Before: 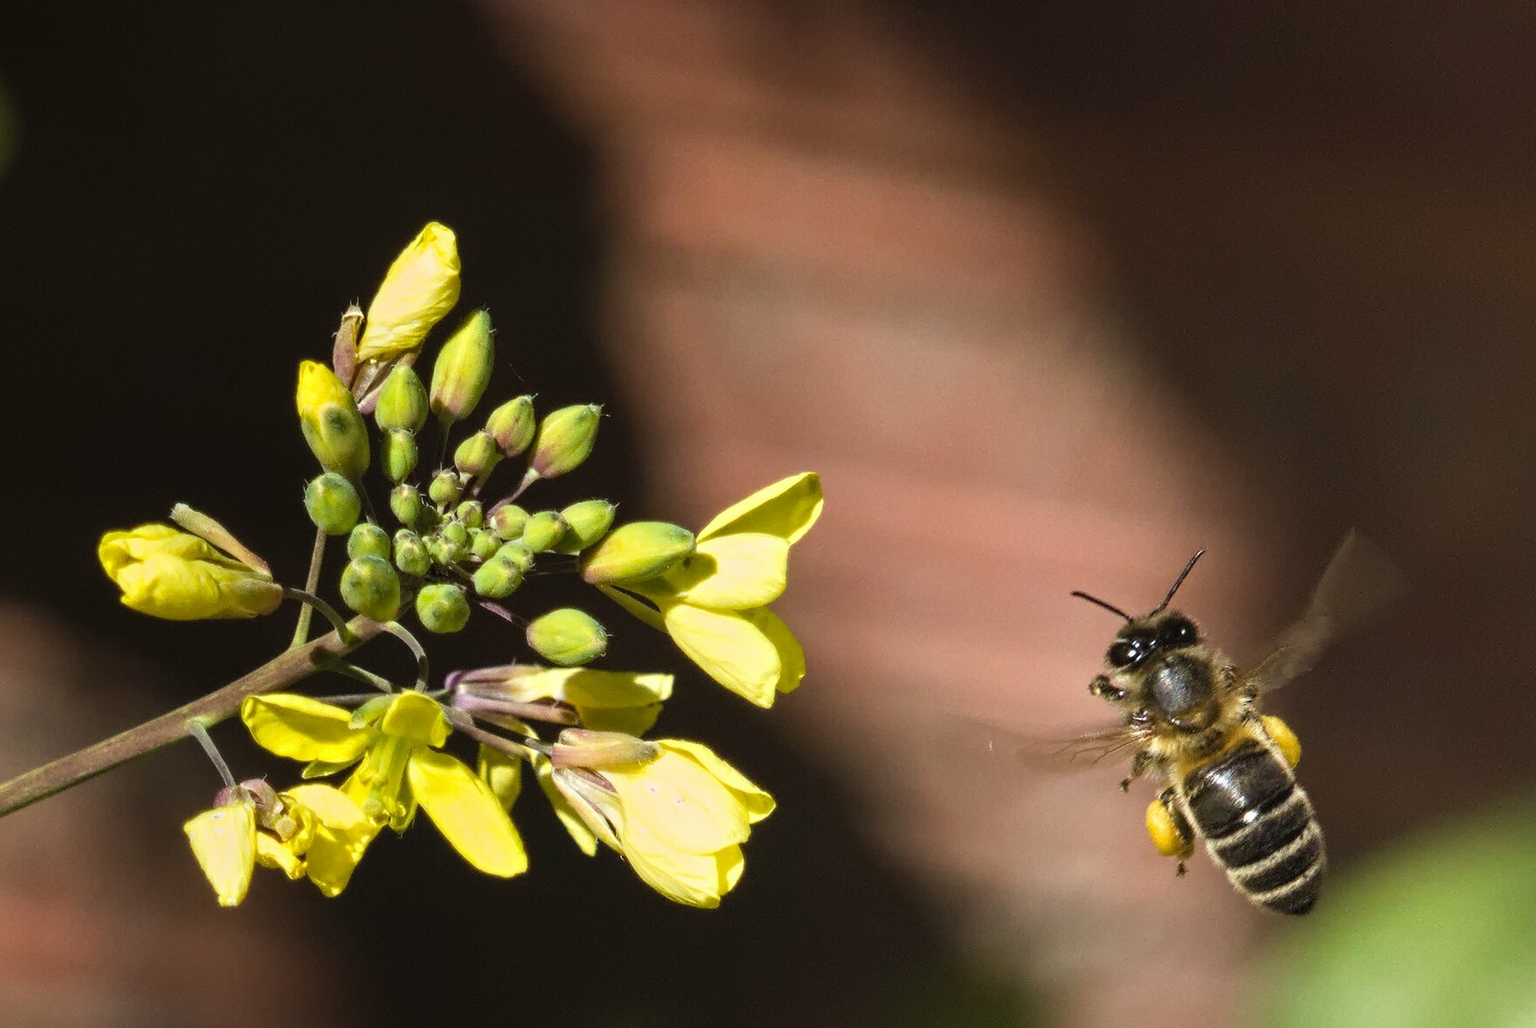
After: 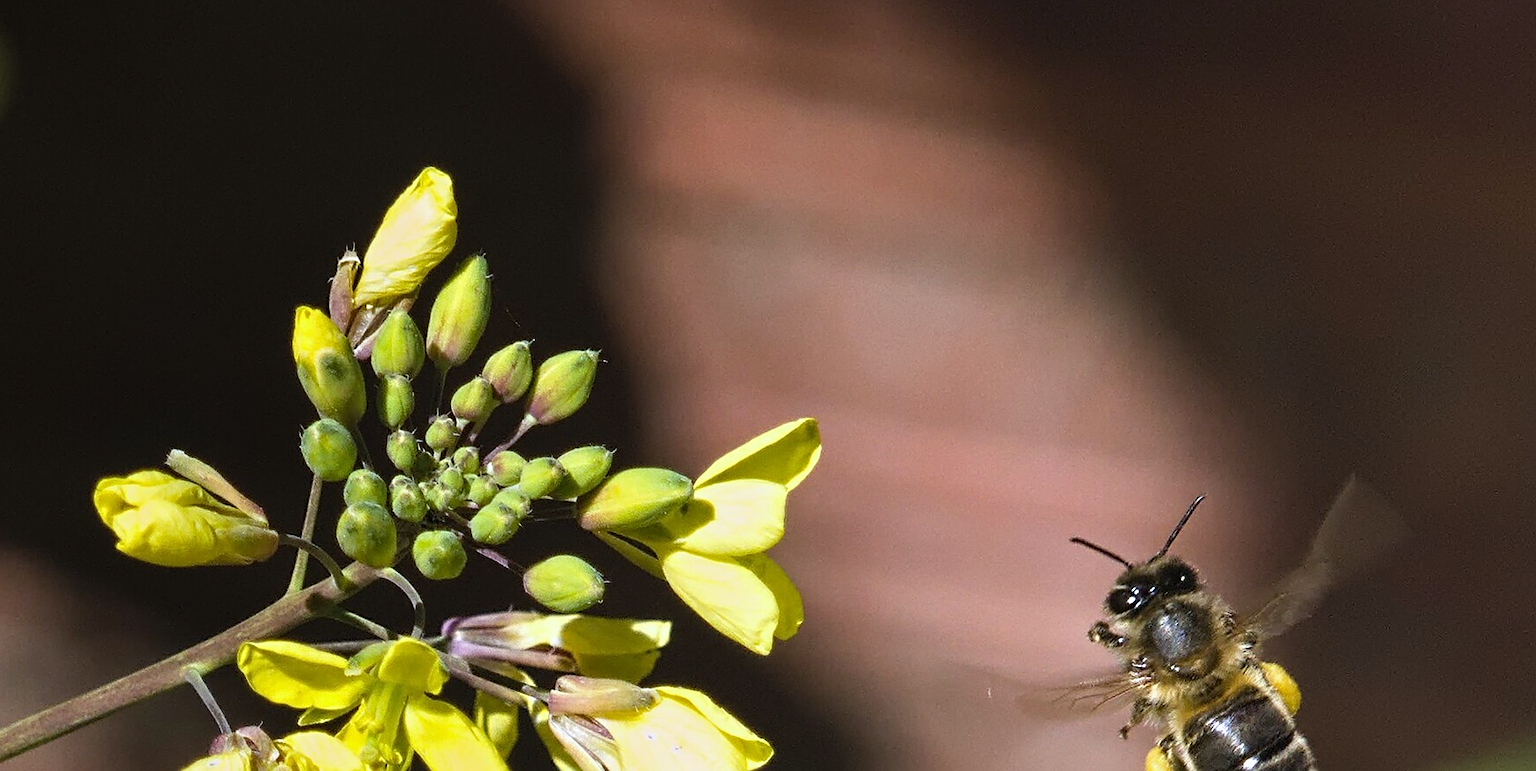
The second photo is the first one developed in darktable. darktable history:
crop: left 0.387%, top 5.469%, bottom 19.809%
white balance: red 0.967, blue 1.119, emerald 0.756
sharpen: on, module defaults
